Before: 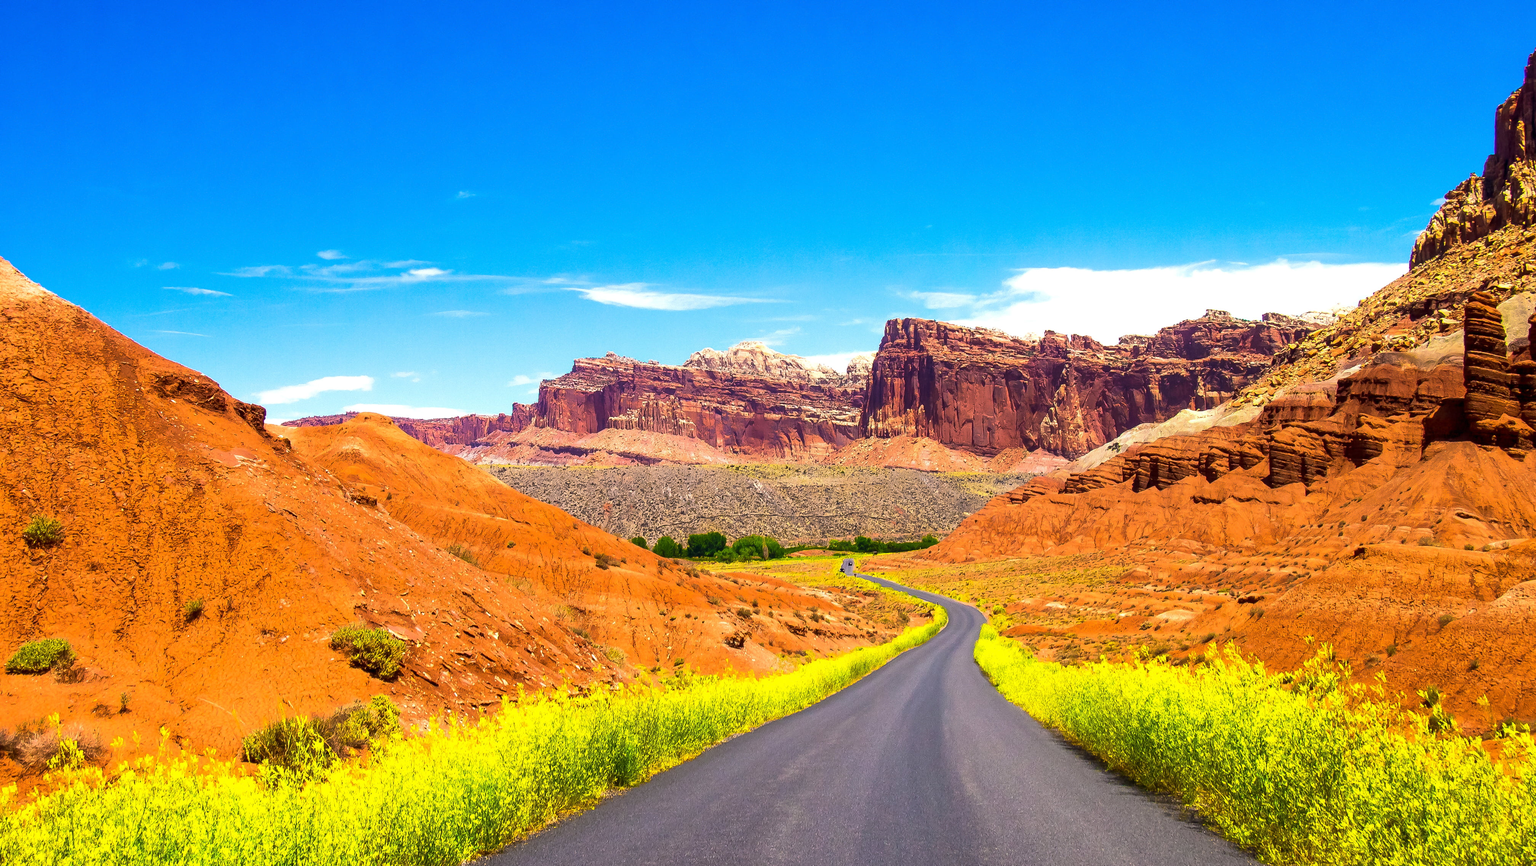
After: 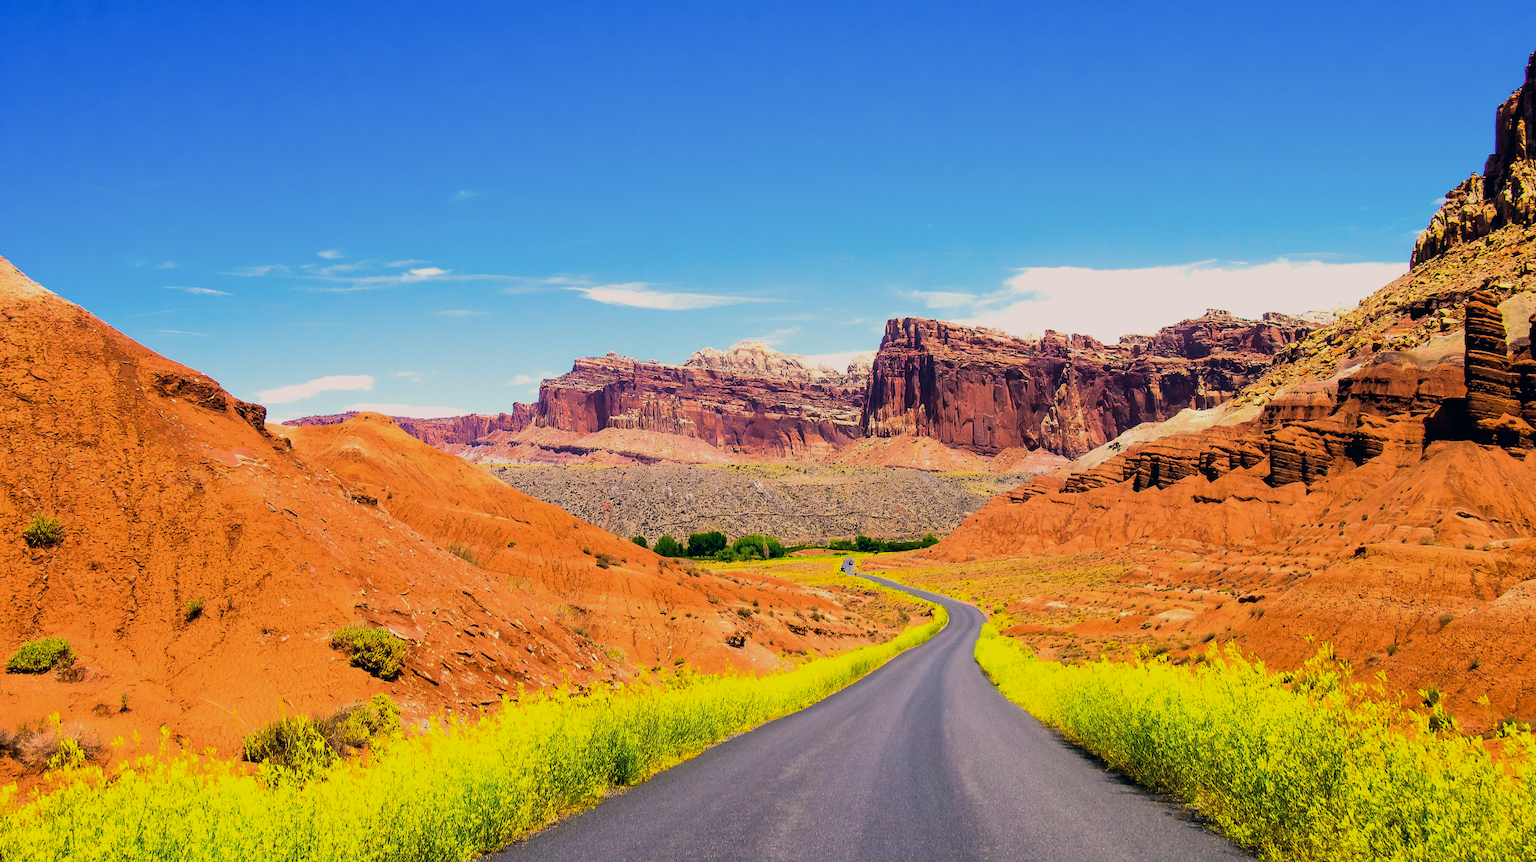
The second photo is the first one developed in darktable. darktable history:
crop: top 0.106%, bottom 0.205%
filmic rgb: middle gray luminance 29.07%, black relative exposure -10.23 EV, white relative exposure 5.51 EV, threshold 3.01 EV, target black luminance 0%, hardness 3.96, latitude 2.56%, contrast 1.126, highlights saturation mix 4.94%, shadows ↔ highlights balance 15.94%, enable highlight reconstruction true
color correction: highlights a* 5.38, highlights b* 5.32, shadows a* -4.58, shadows b* -5.22
